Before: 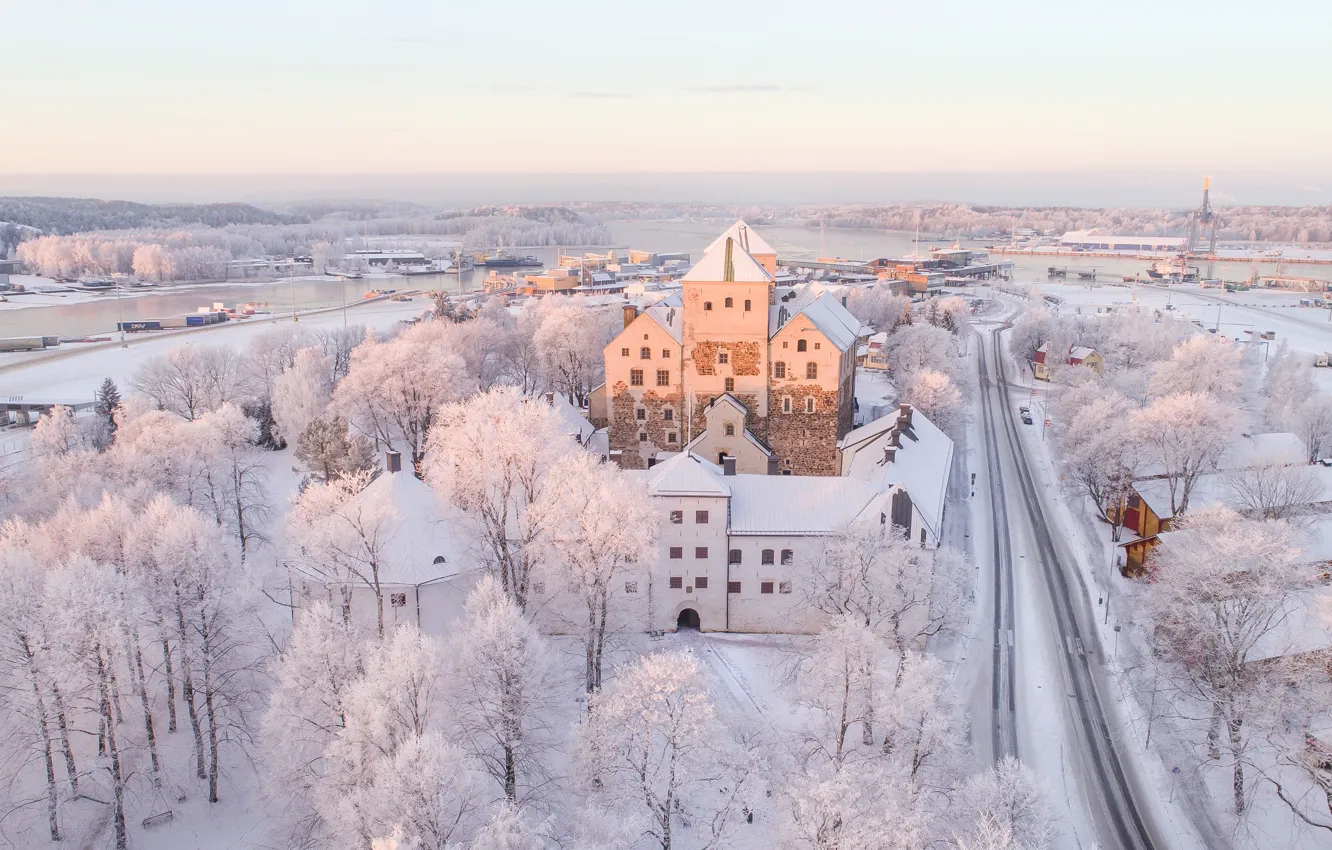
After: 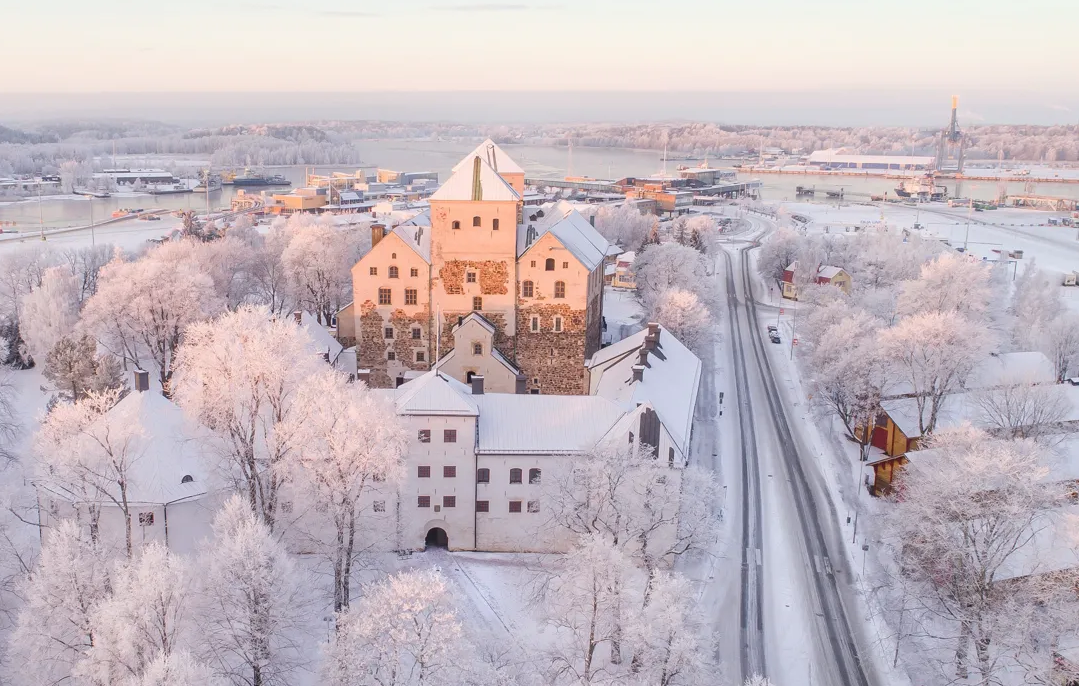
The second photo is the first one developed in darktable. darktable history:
crop: left 18.928%, top 9.587%, right 0%, bottom 9.686%
